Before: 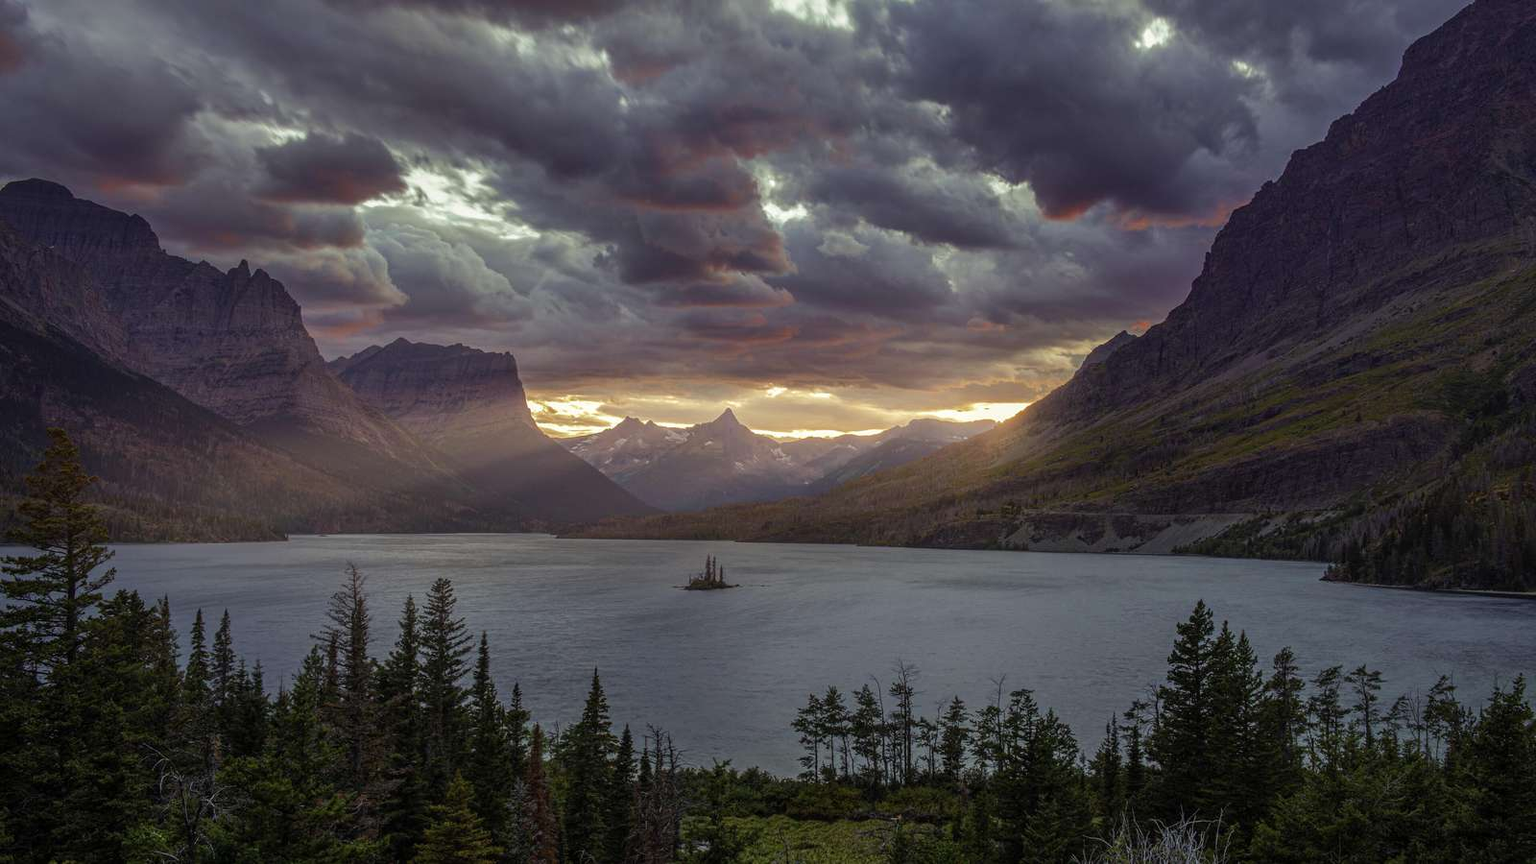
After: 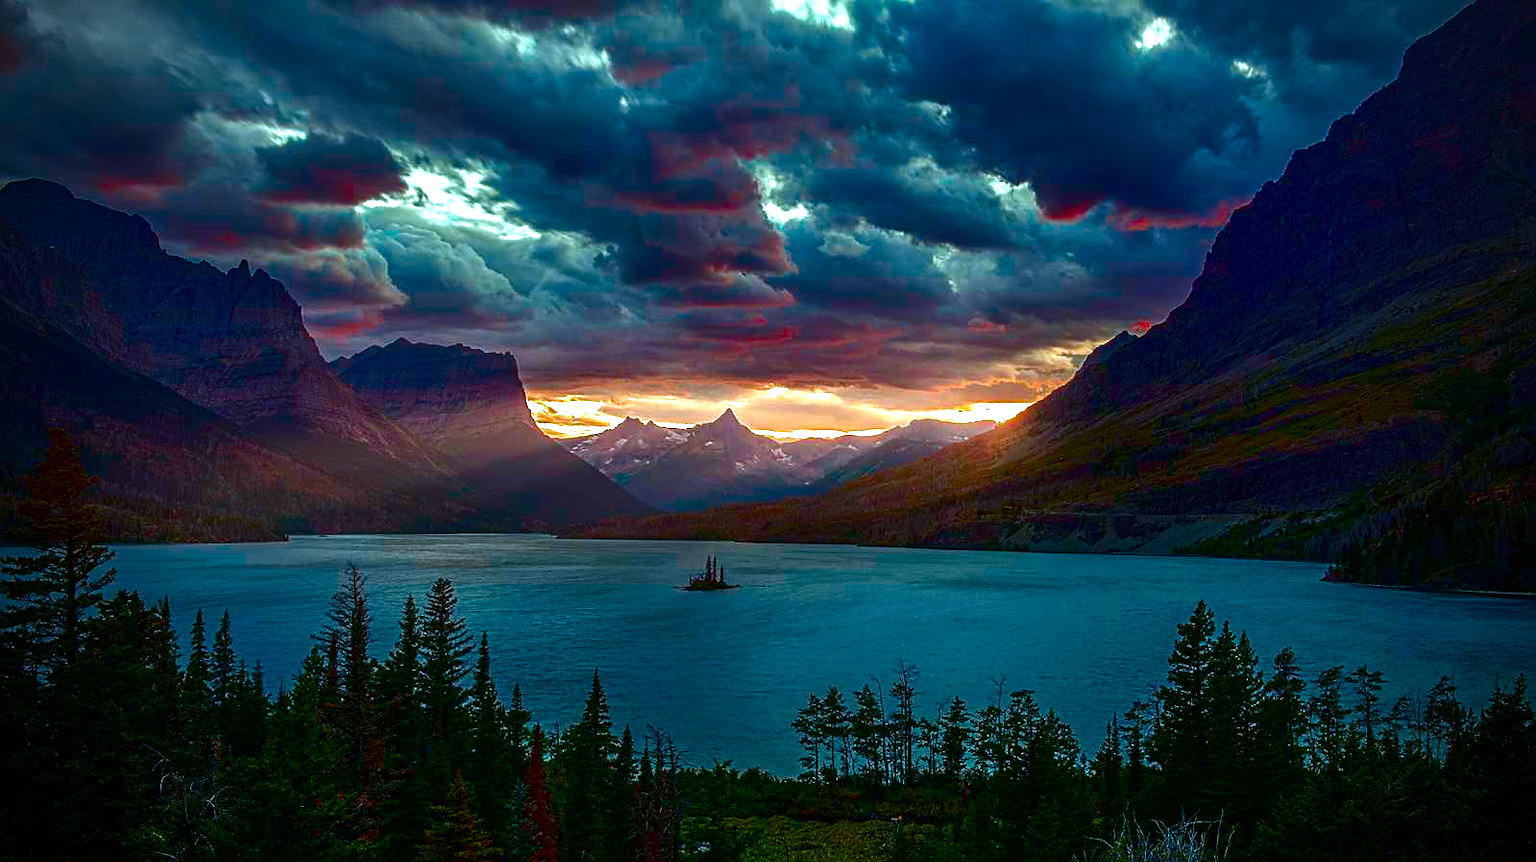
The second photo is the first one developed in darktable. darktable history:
crop: top 0.05%, bottom 0.098%
color correction: highlights a* 4.02, highlights b* 4.98, shadows a* -7.55, shadows b* 4.98
color balance rgb: perceptual saturation grading › global saturation 30%, global vibrance 10%
sharpen: on, module defaults
vignetting: fall-off start 75%, brightness -0.692, width/height ratio 1.084
contrast brightness saturation: contrast 0.09, brightness -0.59, saturation 0.17
exposure: exposure 0.648 EV, compensate highlight preservation false
white balance: red 0.931, blue 1.11
